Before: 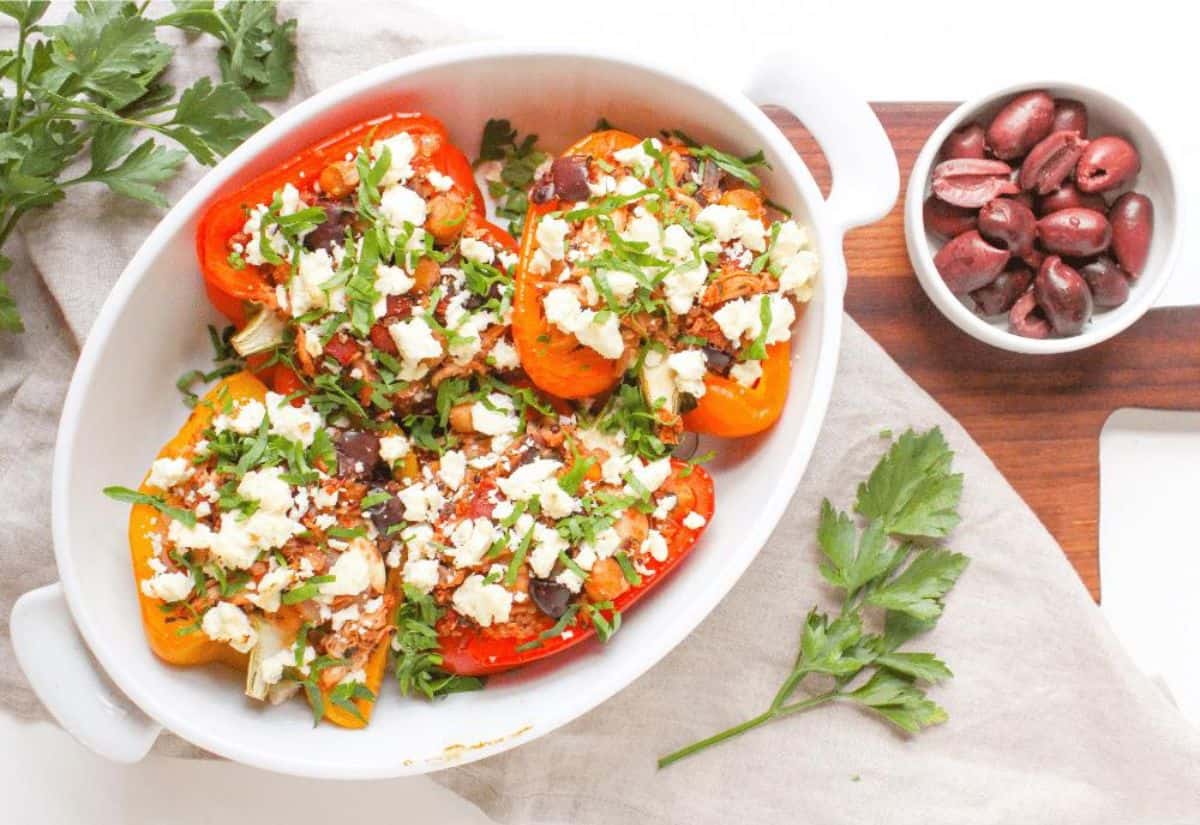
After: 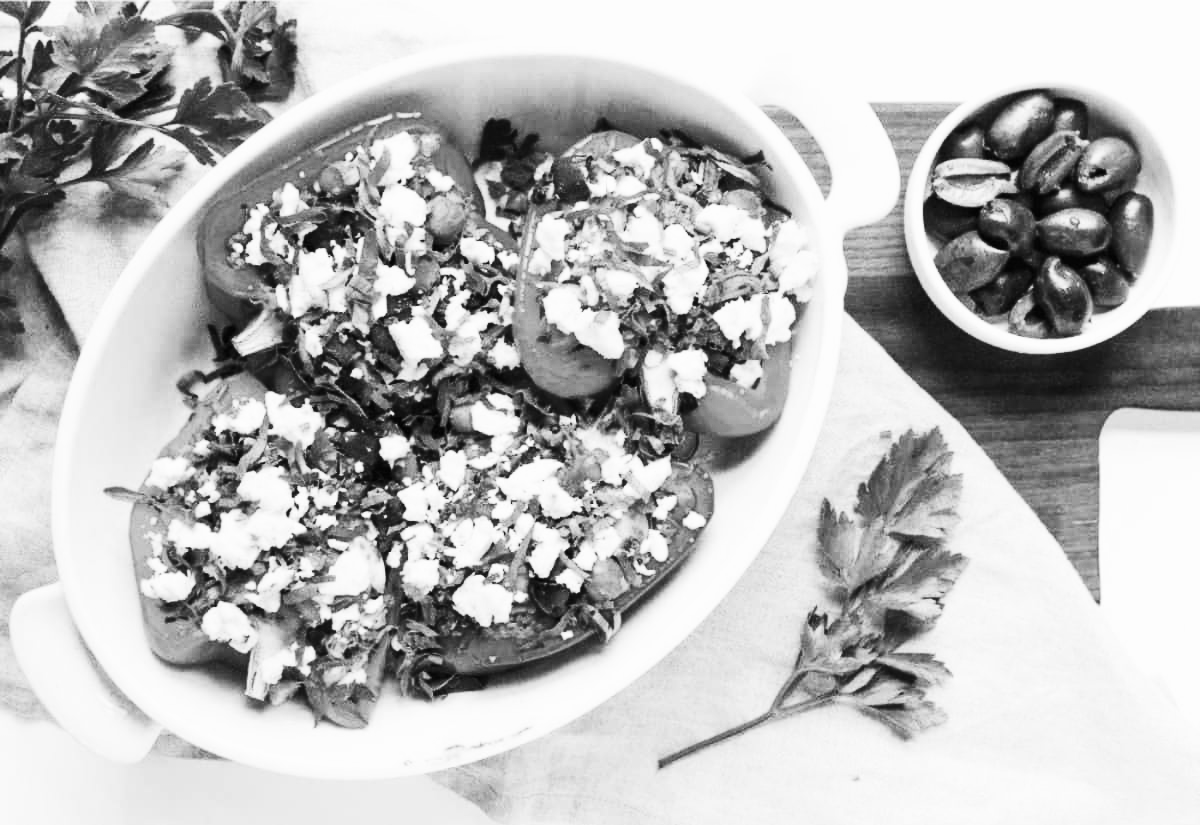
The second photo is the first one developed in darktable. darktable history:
exposure: compensate exposure bias true, compensate highlight preservation false
contrast brightness saturation: contrast 0.5, saturation -0.1
color calibration: output gray [0.18, 0.41, 0.41, 0], gray › normalize channels true, illuminant same as pipeline (D50), adaptation XYZ, x 0.346, y 0.359, gamut compression 0
